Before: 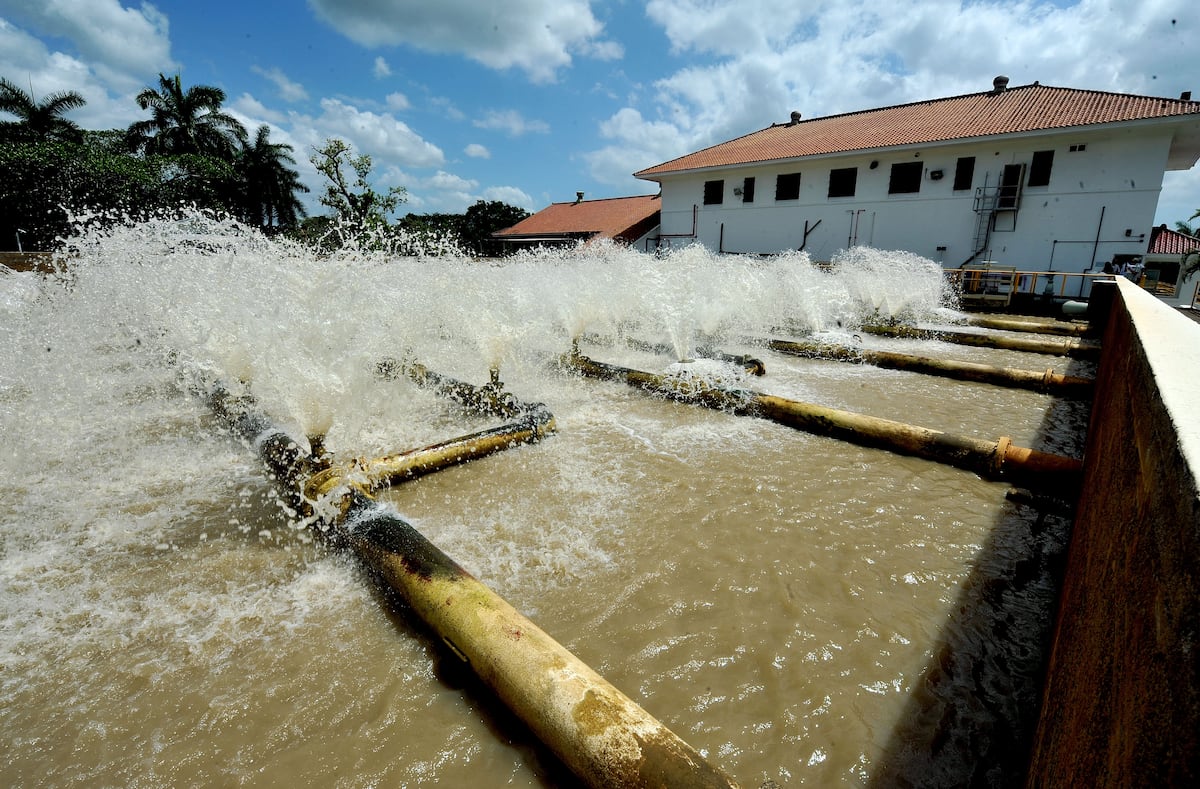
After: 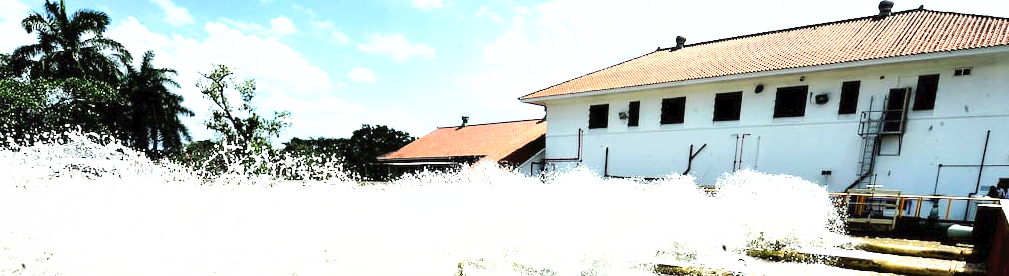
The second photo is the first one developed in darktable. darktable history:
tone curve: curves: ch0 [(0, 0) (0.003, 0.032) (0.011, 0.036) (0.025, 0.049) (0.044, 0.075) (0.069, 0.112) (0.1, 0.151) (0.136, 0.197) (0.177, 0.241) (0.224, 0.295) (0.277, 0.355) (0.335, 0.429) (0.399, 0.512) (0.468, 0.607) (0.543, 0.702) (0.623, 0.796) (0.709, 0.903) (0.801, 0.987) (0.898, 0.997) (1, 1)], preserve colors none
base curve: curves: ch0 [(0, 0) (0.028, 0.03) (0.121, 0.232) (0.46, 0.748) (0.859, 0.968) (1, 1)]
crop and rotate: left 9.654%, top 9.653%, right 6.205%, bottom 55.297%
